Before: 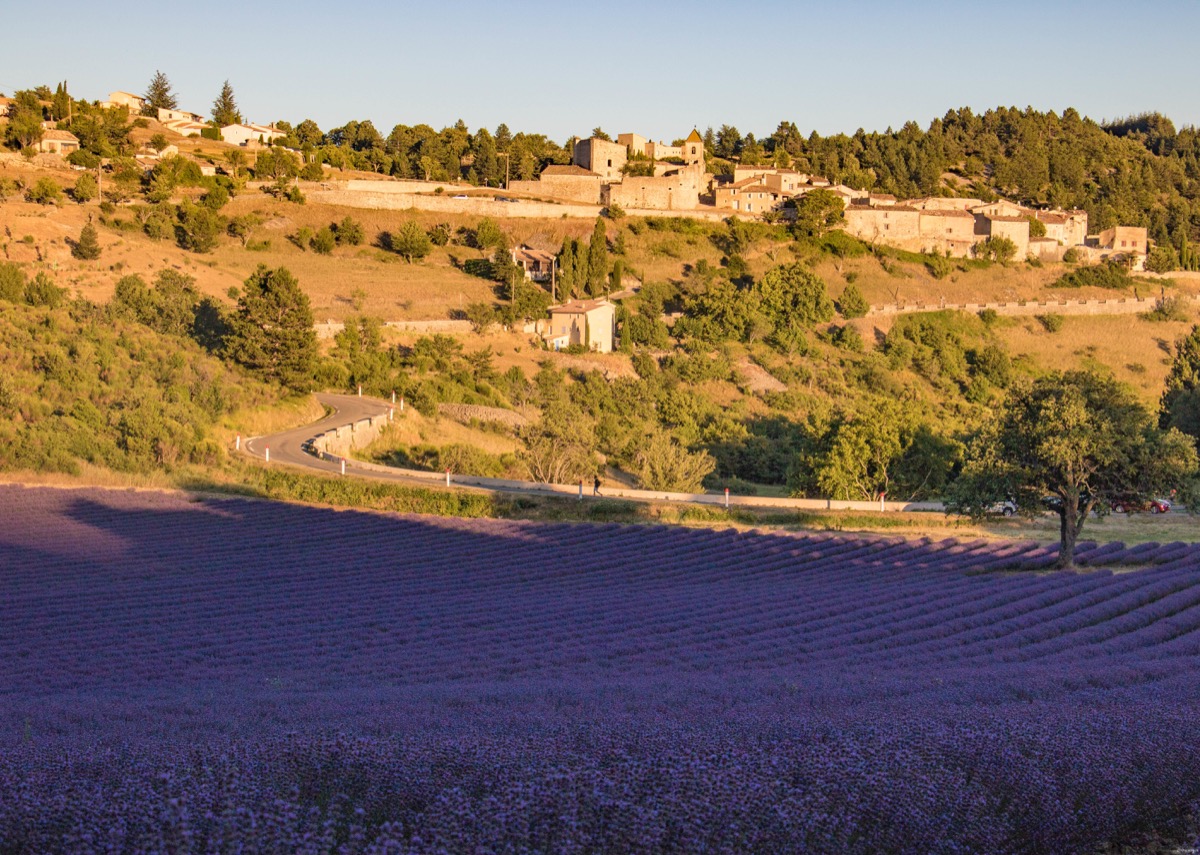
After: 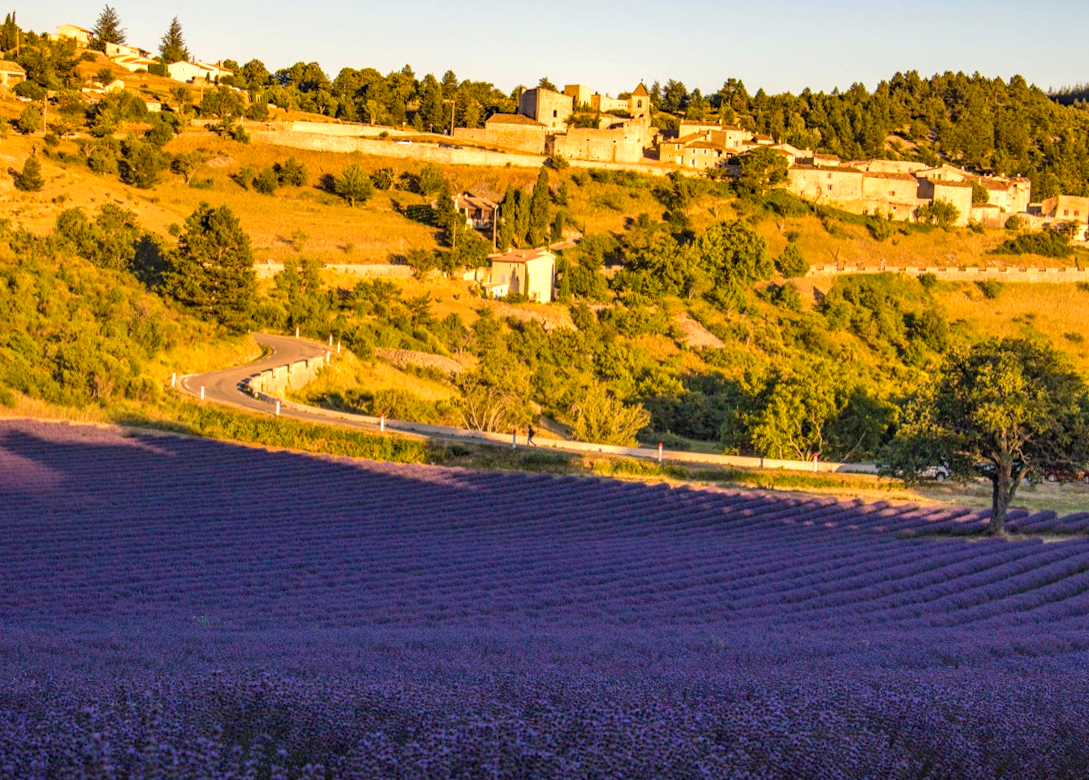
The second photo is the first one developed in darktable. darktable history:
crop and rotate: angle -2.07°, left 3.104%, top 3.681%, right 1.572%, bottom 0.422%
local contrast: on, module defaults
color balance rgb: highlights gain › chroma 2.038%, highlights gain › hue 73.92°, perceptual saturation grading › global saturation 25.842%, perceptual brilliance grading › highlights 9.354%, perceptual brilliance grading › mid-tones 4.659%
